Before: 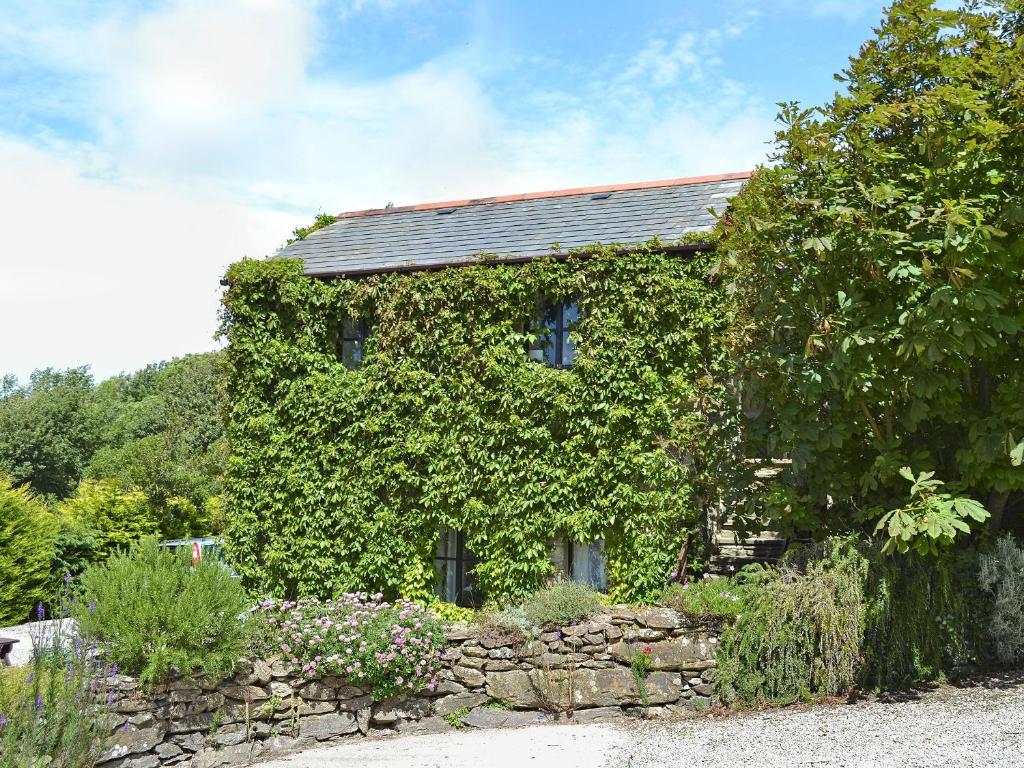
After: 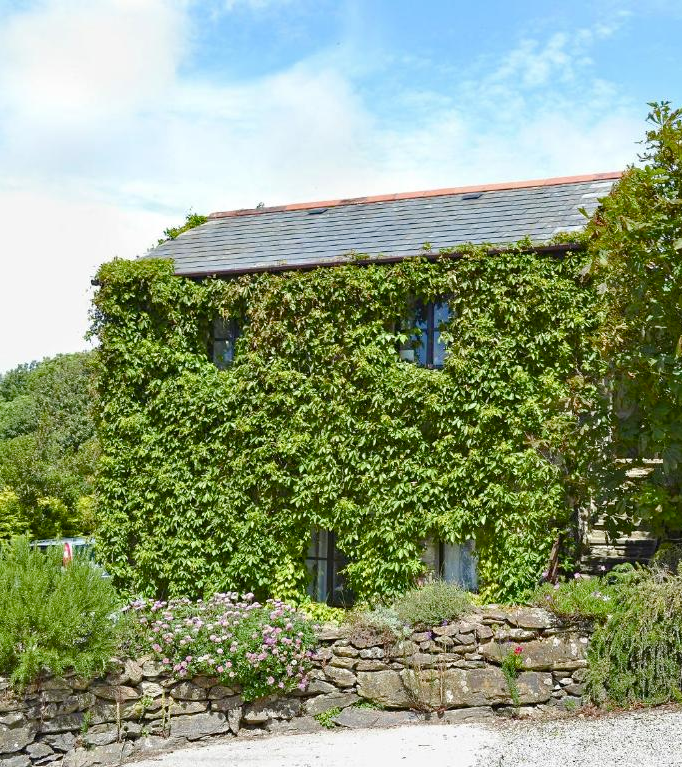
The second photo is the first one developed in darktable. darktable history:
crop and rotate: left 12.648%, right 20.685%
color balance rgb: perceptual saturation grading › global saturation 20%, perceptual saturation grading › highlights -25%, perceptual saturation grading › shadows 25%
